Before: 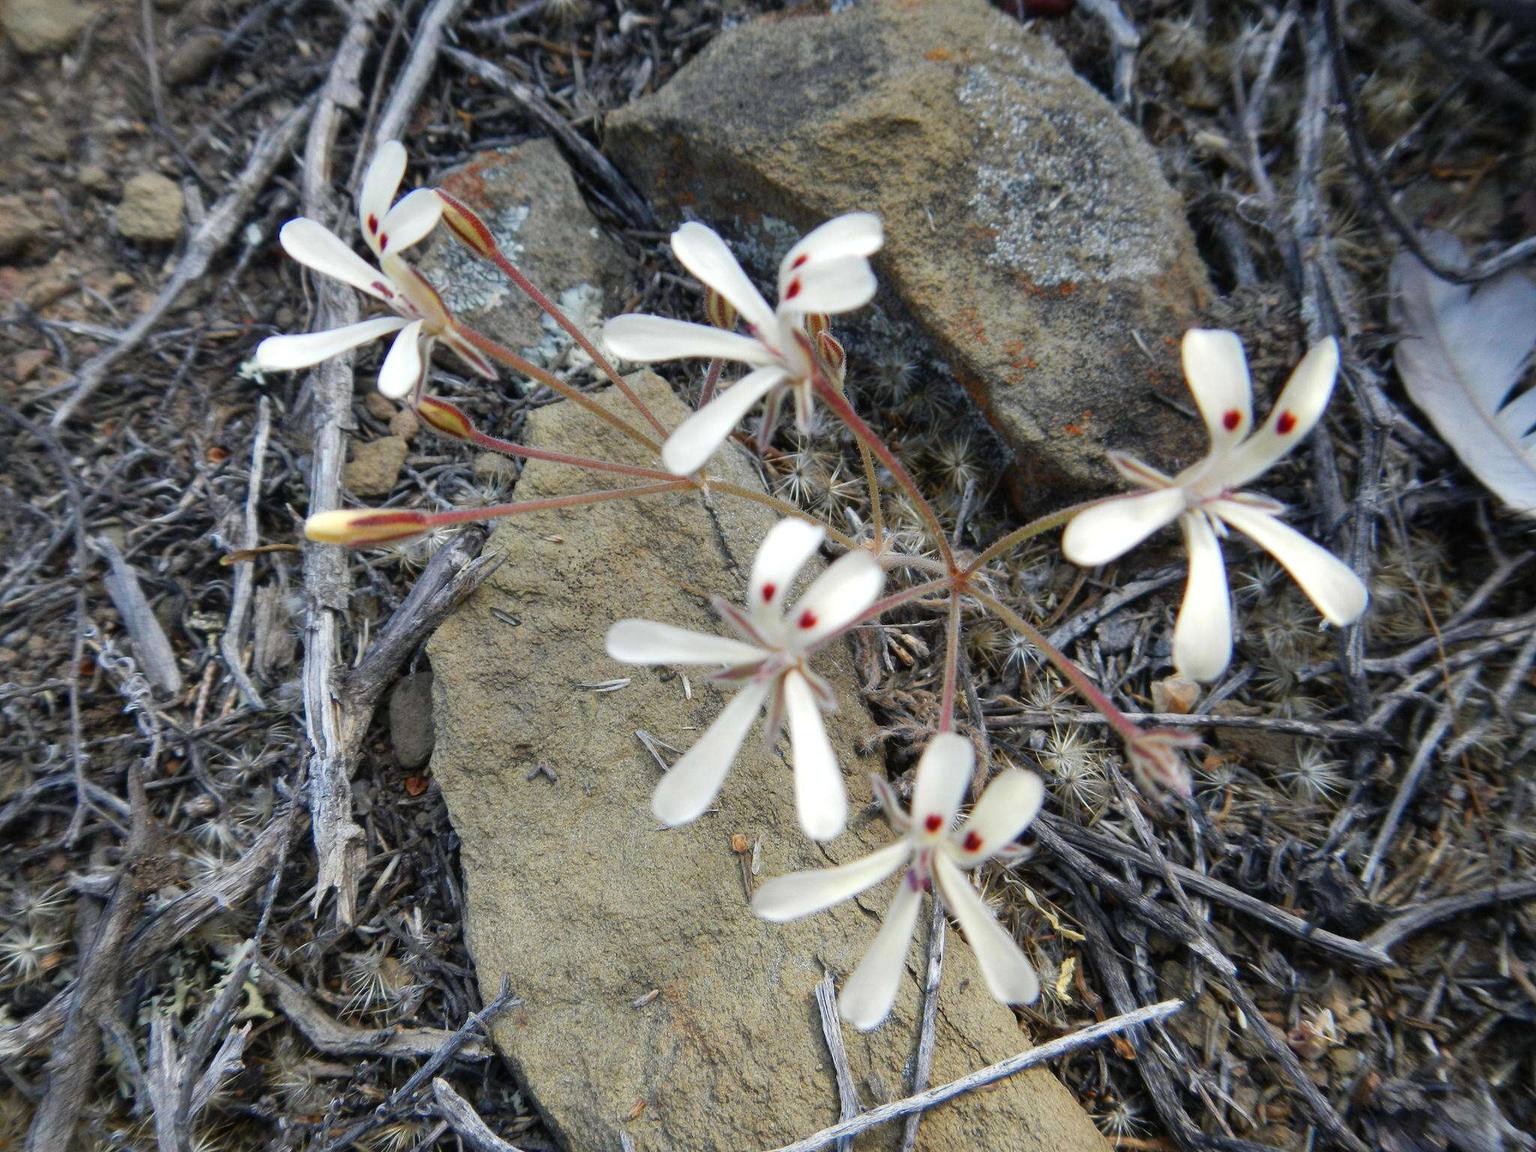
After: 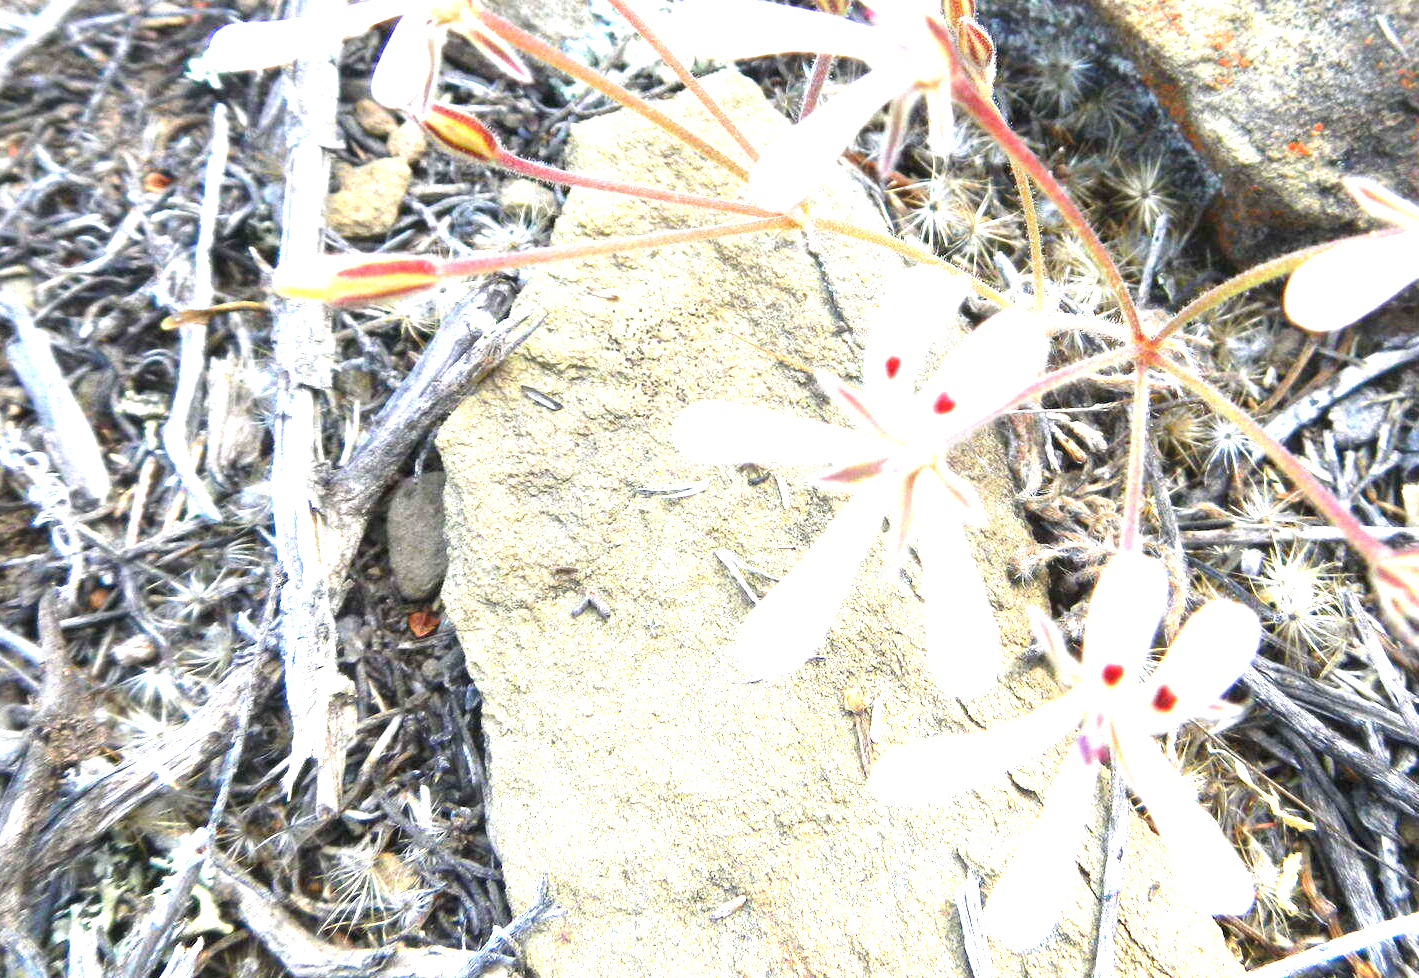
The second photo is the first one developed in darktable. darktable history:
exposure: black level correction 0, exposure 2.138 EV, compensate exposure bias true, compensate highlight preservation false
crop: left 6.488%, top 27.668%, right 24.183%, bottom 8.656%
